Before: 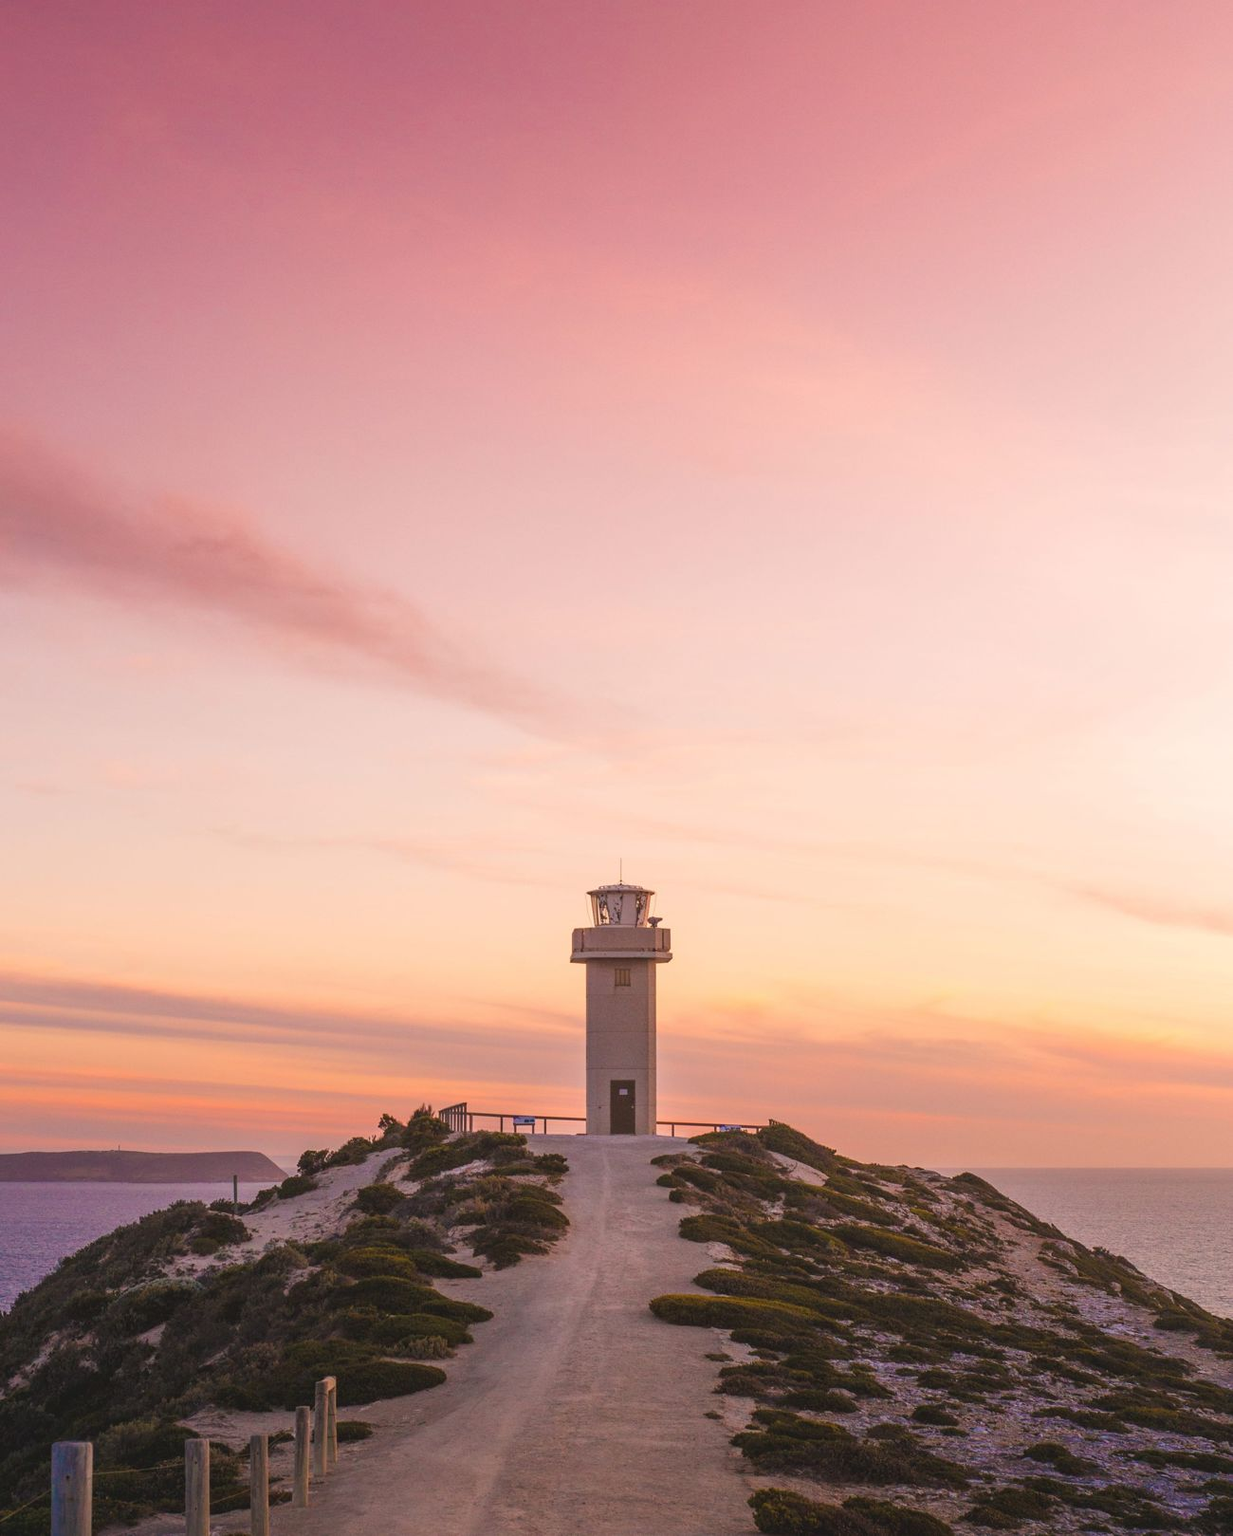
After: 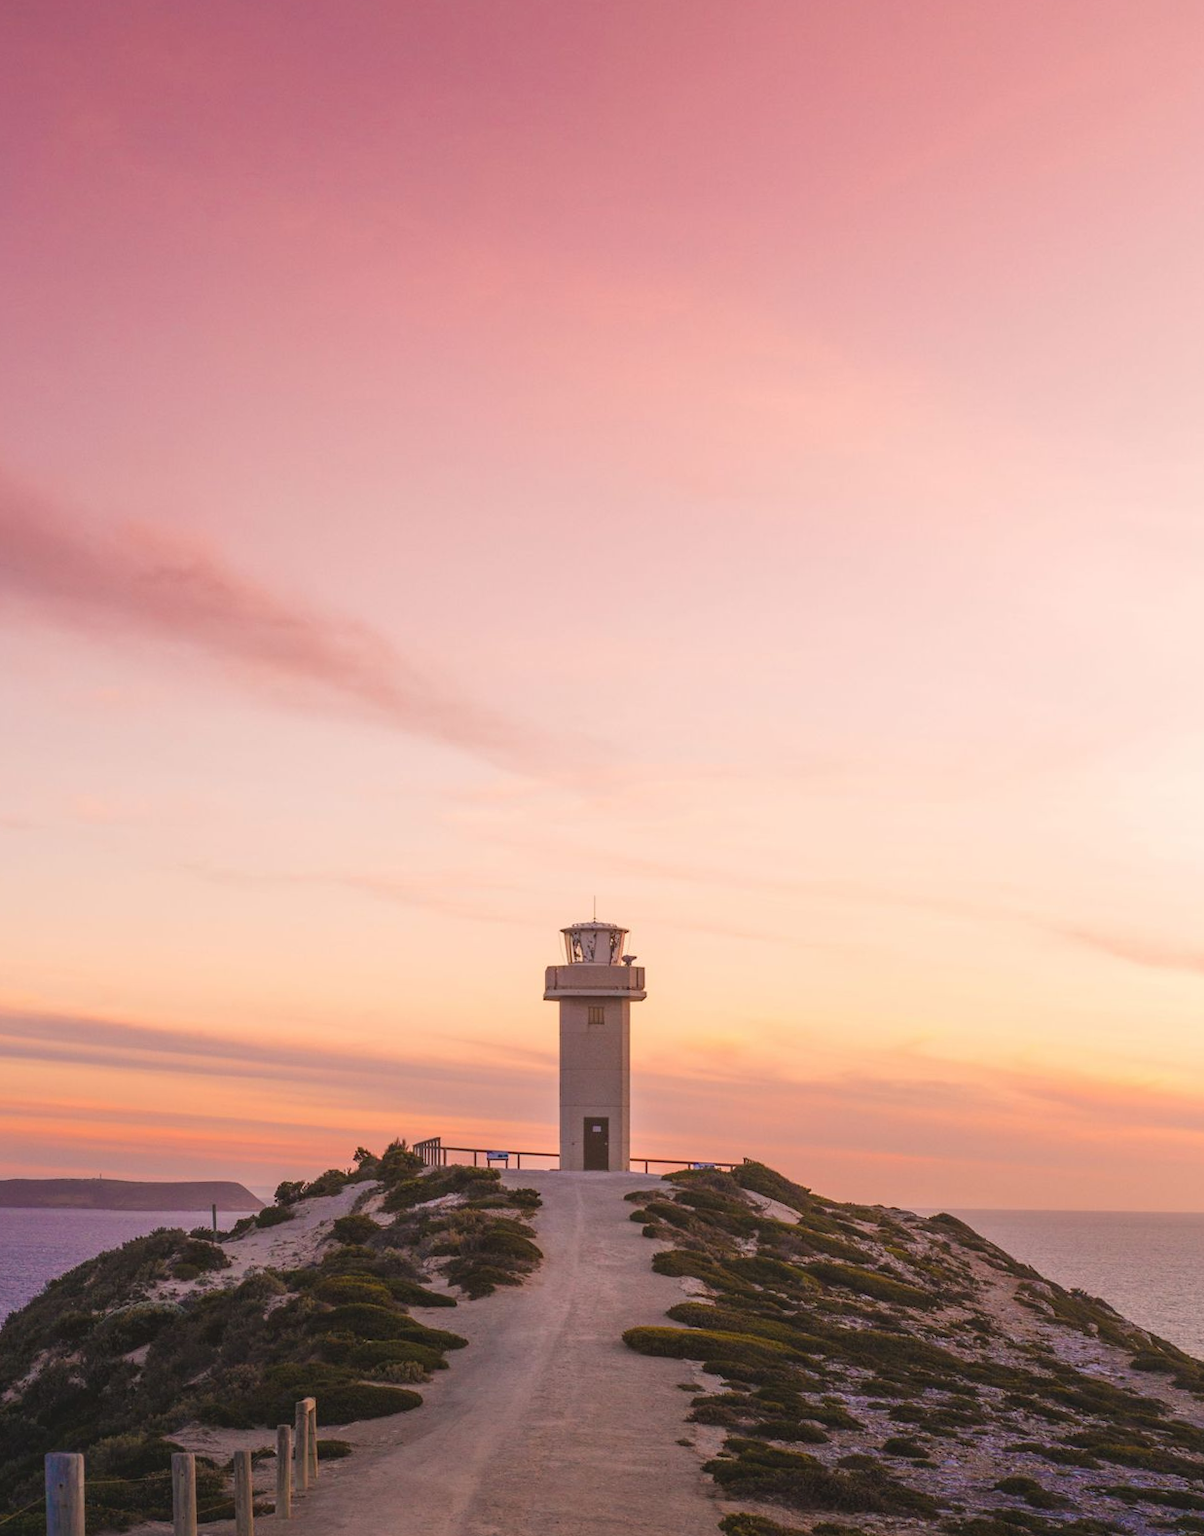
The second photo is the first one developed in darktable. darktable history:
rotate and perspective: rotation 0.074°, lens shift (vertical) 0.096, lens shift (horizontal) -0.041, crop left 0.043, crop right 0.952, crop top 0.024, crop bottom 0.979
